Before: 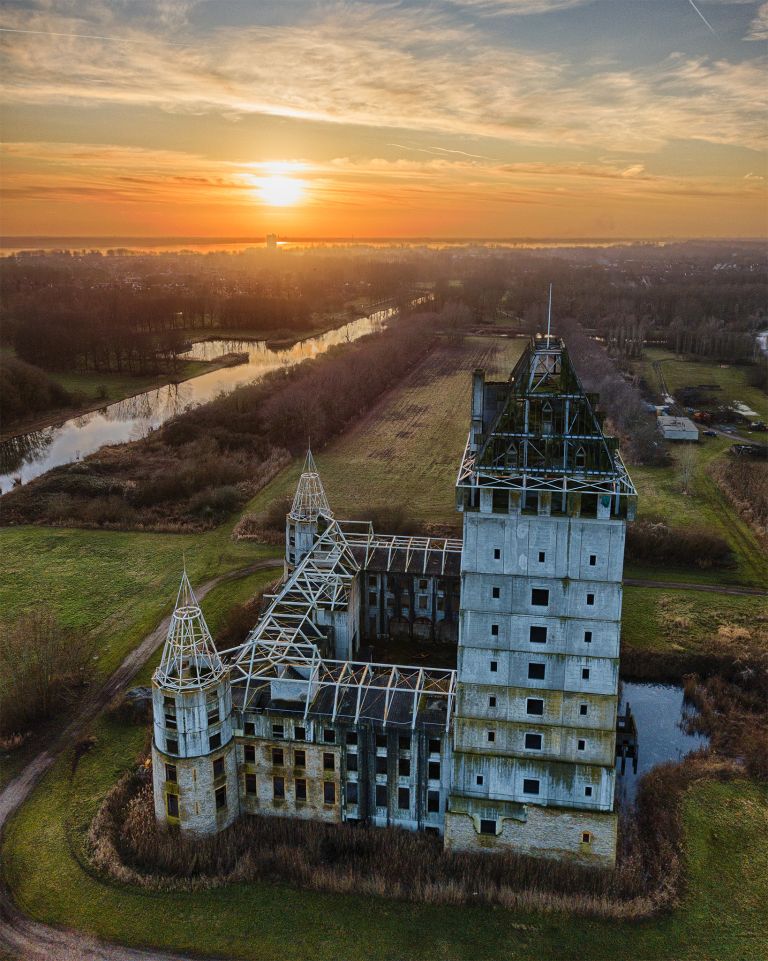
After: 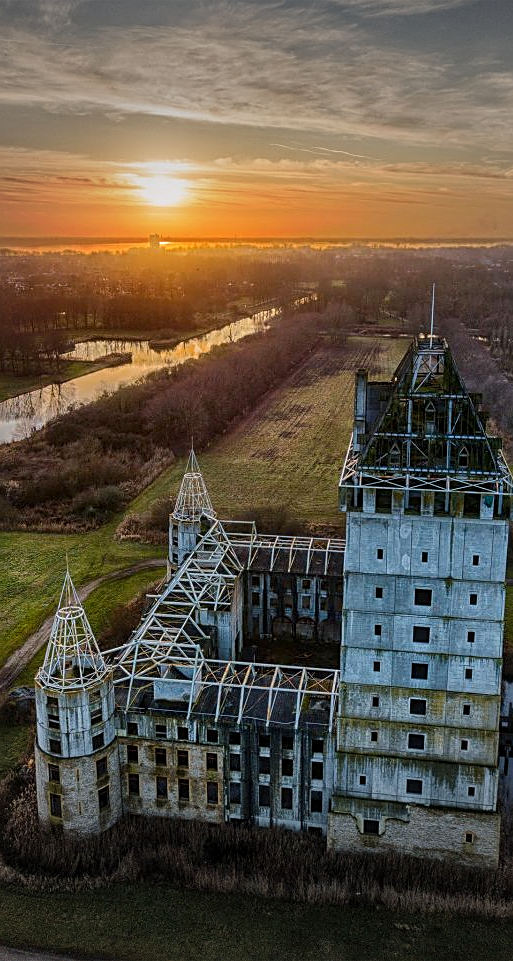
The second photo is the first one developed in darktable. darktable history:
color balance rgb: highlights gain › luminance 0.435%, highlights gain › chroma 0.309%, highlights gain › hue 44.13°, perceptual saturation grading › global saturation 19.65%
sharpen: on, module defaults
vignetting: fall-off start 71.16%, width/height ratio 1.333, unbound false
crop and rotate: left 15.319%, right 17.816%
local contrast: on, module defaults
